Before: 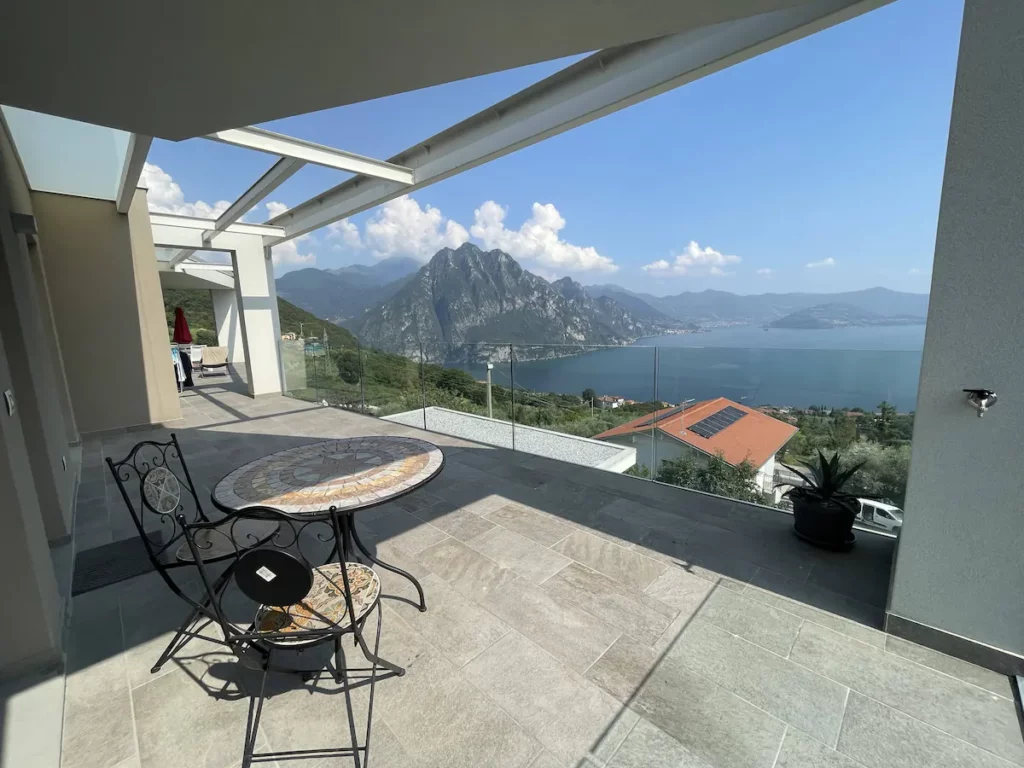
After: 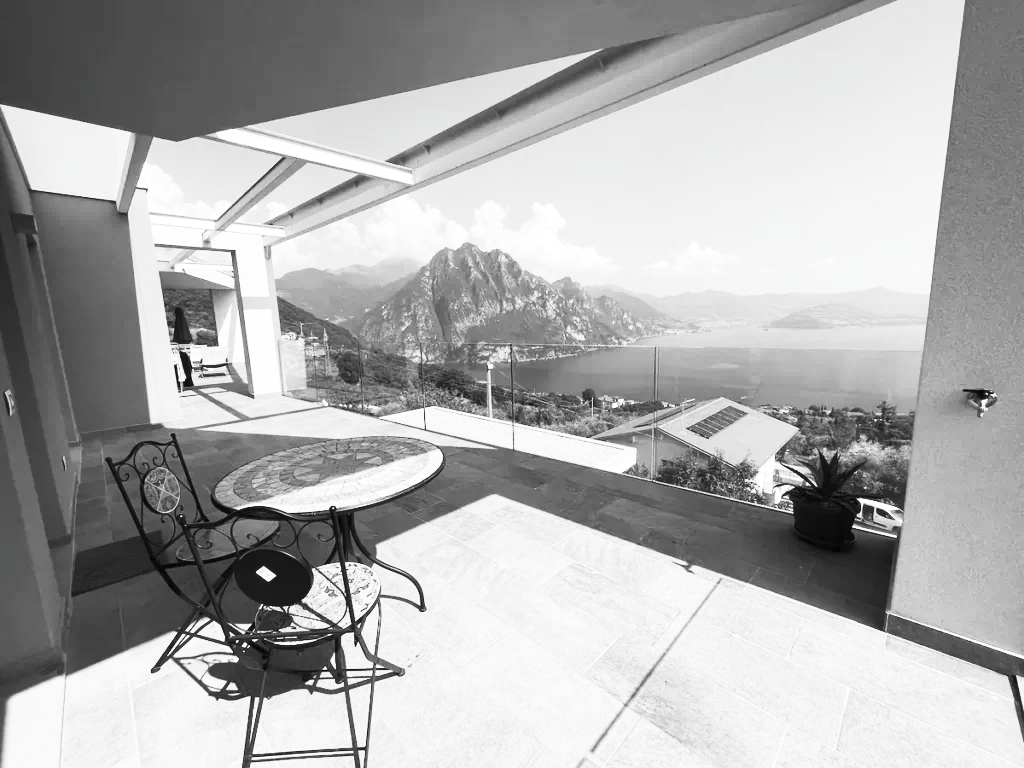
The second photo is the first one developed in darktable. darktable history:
color correction: highlights a* -0.182, highlights b* -0.124
white balance: red 1.066, blue 1.119
contrast brightness saturation: contrast 0.53, brightness 0.47, saturation -1
